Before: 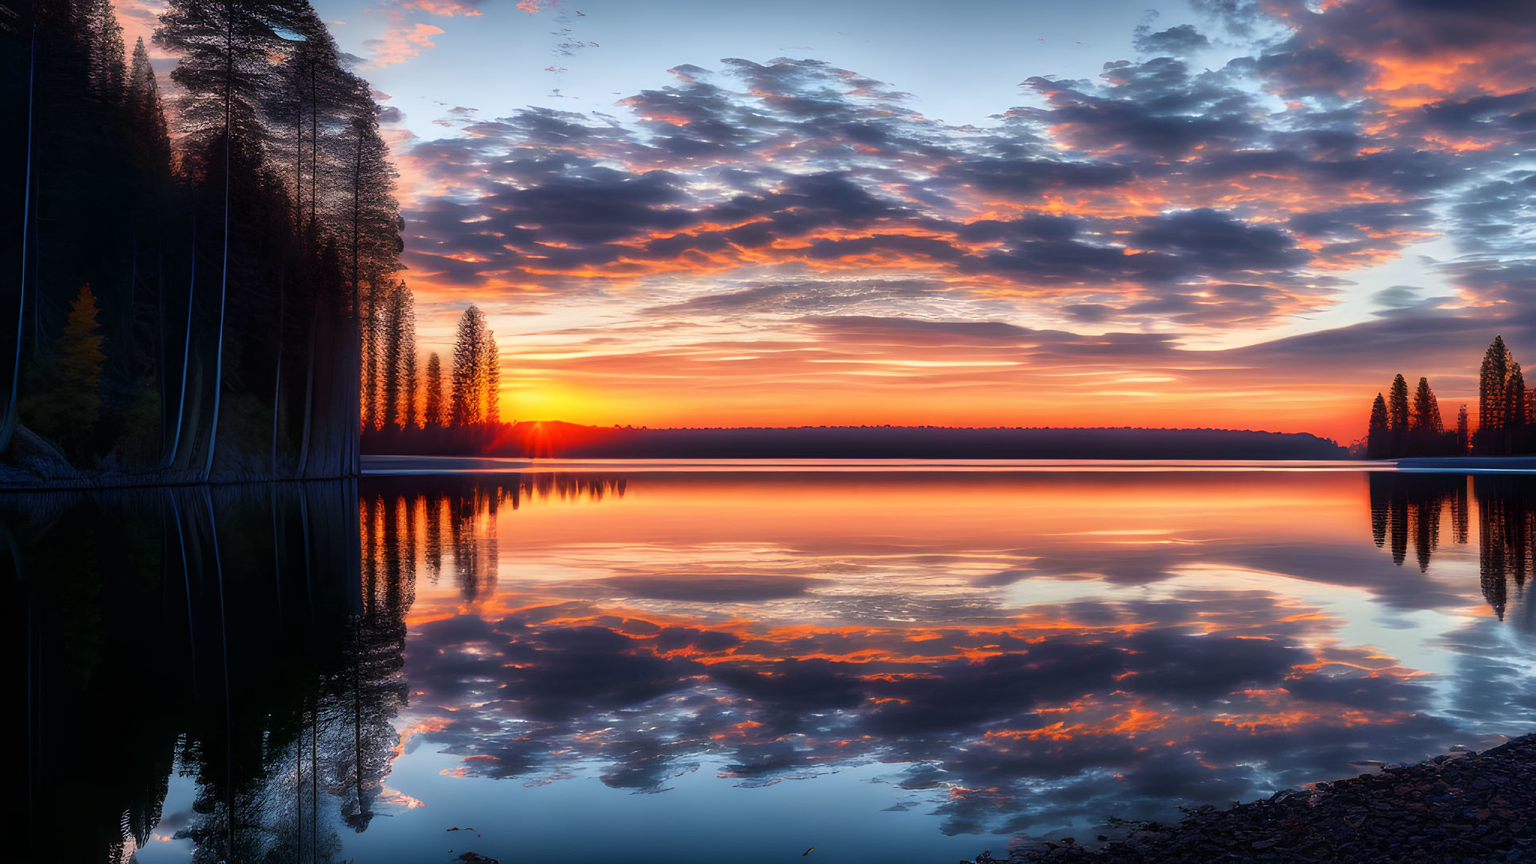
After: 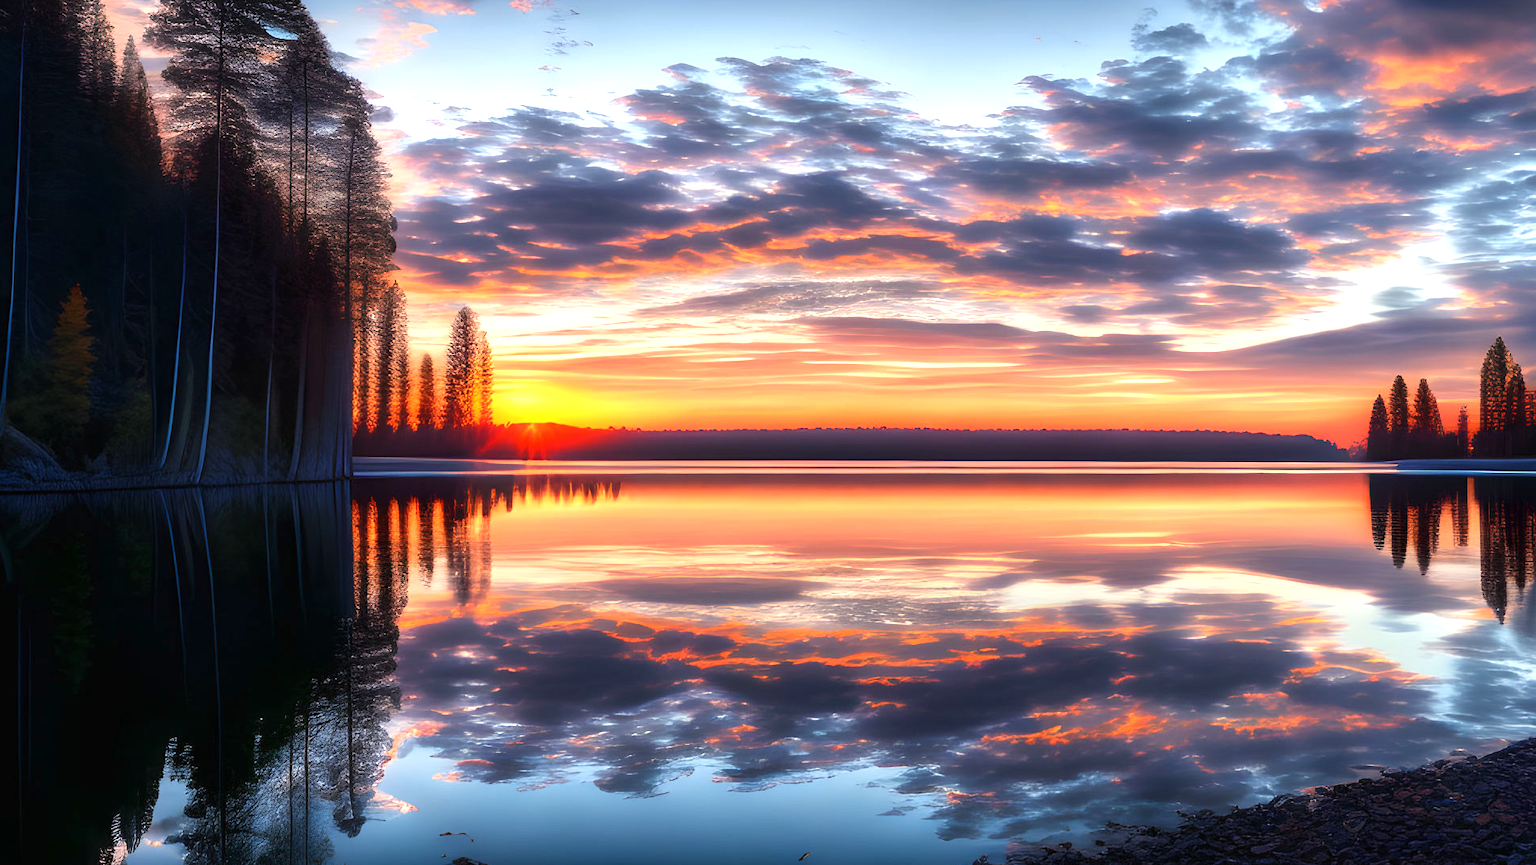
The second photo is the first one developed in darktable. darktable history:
exposure: black level correction 0, exposure 0.69 EV, compensate exposure bias true, compensate highlight preservation false
crop and rotate: left 0.697%, top 0.2%, bottom 0.27%
